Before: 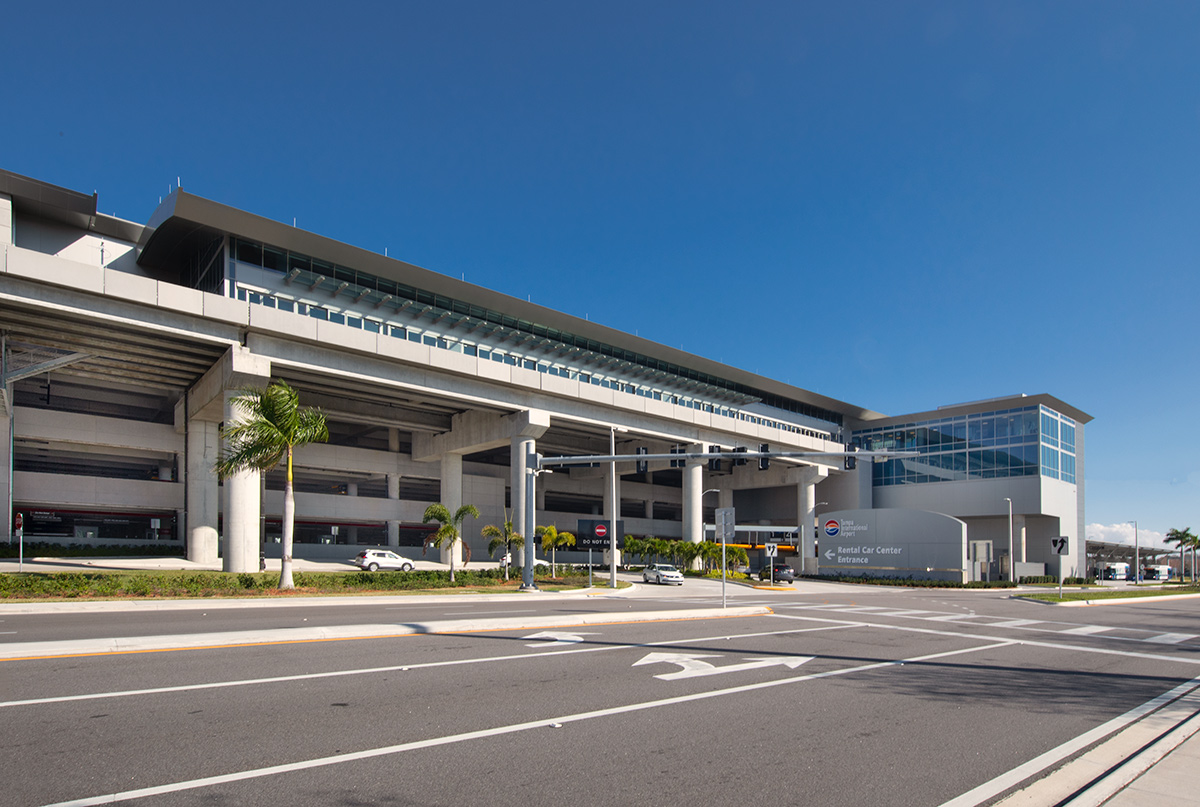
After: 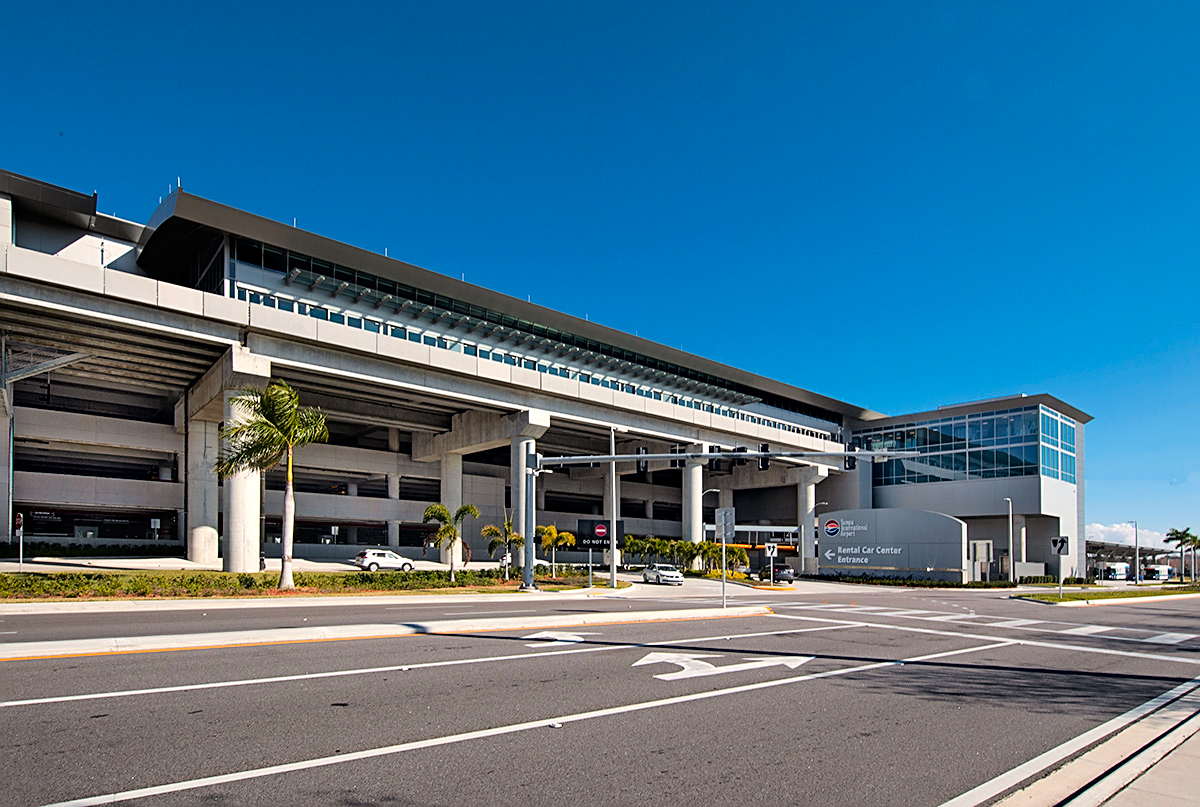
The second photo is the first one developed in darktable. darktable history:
haze removal: strength 0.294, distance 0.251, compatibility mode true, adaptive false
color zones: curves: ch1 [(0.235, 0.558) (0.75, 0.5)]; ch2 [(0.25, 0.462) (0.749, 0.457)]
sharpen: on, module defaults
tone curve: curves: ch0 [(0.003, 0) (0.066, 0.023) (0.149, 0.094) (0.264, 0.238) (0.395, 0.421) (0.517, 0.56) (0.688, 0.743) (0.813, 0.846) (1, 1)]; ch1 [(0, 0) (0.164, 0.115) (0.337, 0.332) (0.39, 0.398) (0.464, 0.461) (0.501, 0.5) (0.521, 0.535) (0.571, 0.588) (0.652, 0.681) (0.733, 0.749) (0.811, 0.796) (1, 1)]; ch2 [(0, 0) (0.337, 0.382) (0.464, 0.476) (0.501, 0.502) (0.527, 0.54) (0.556, 0.567) (0.6, 0.59) (0.687, 0.675) (1, 1)], color space Lab, linked channels, preserve colors none
